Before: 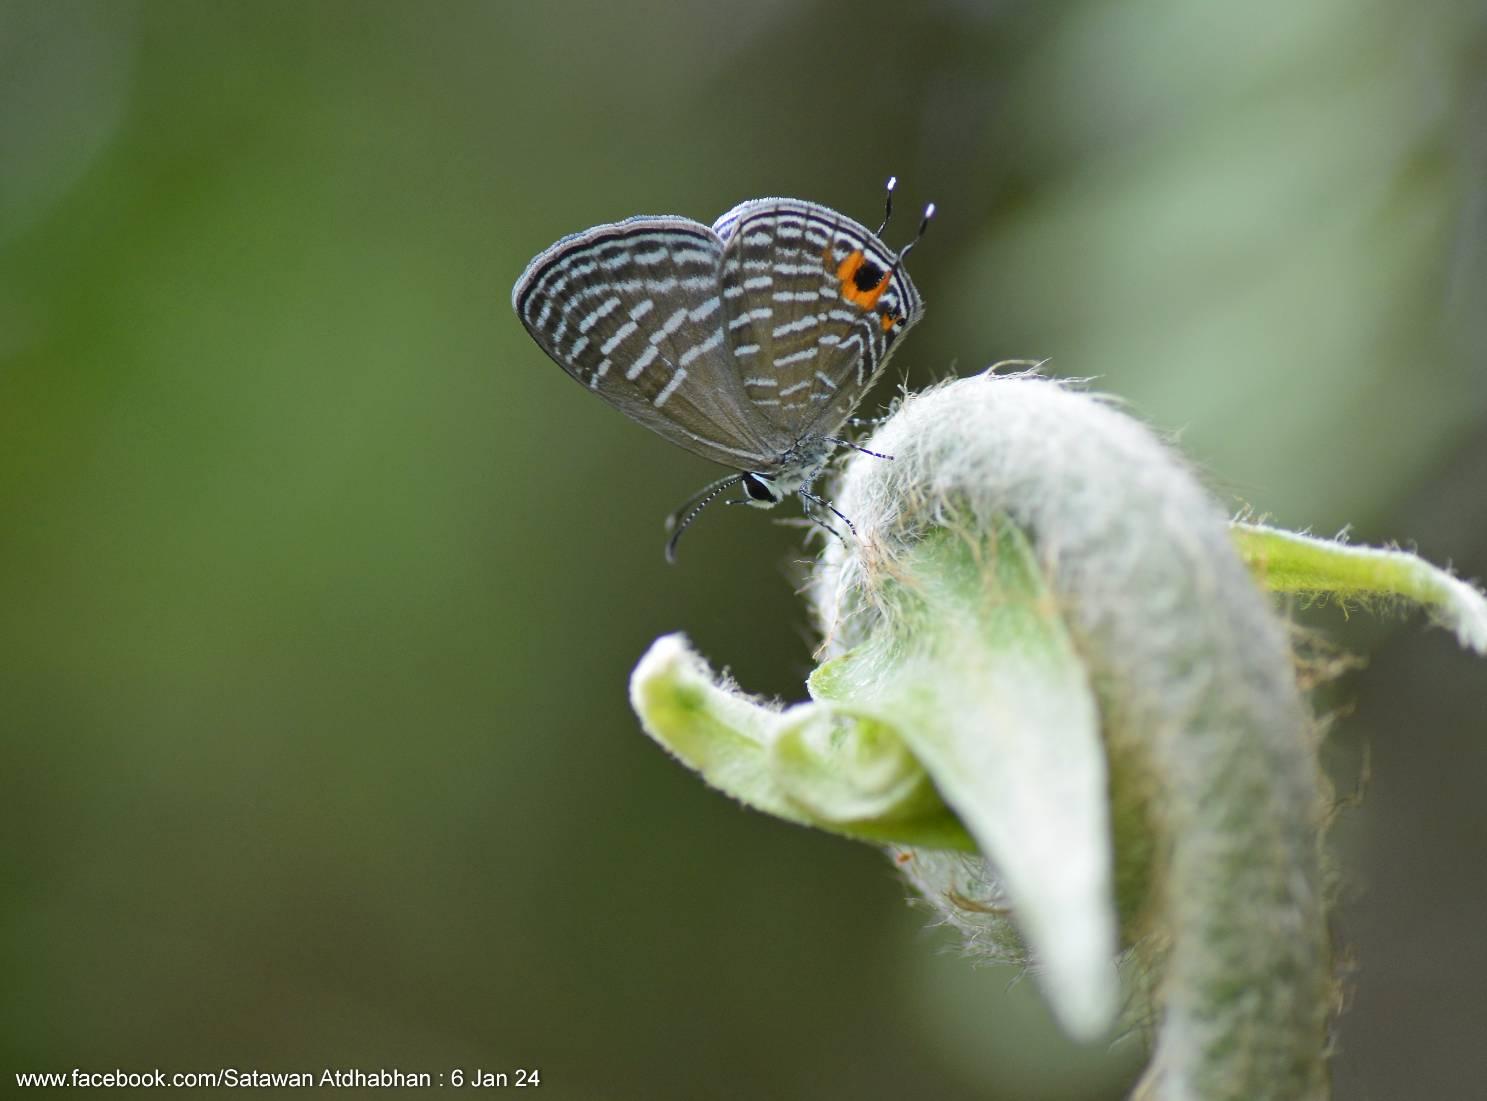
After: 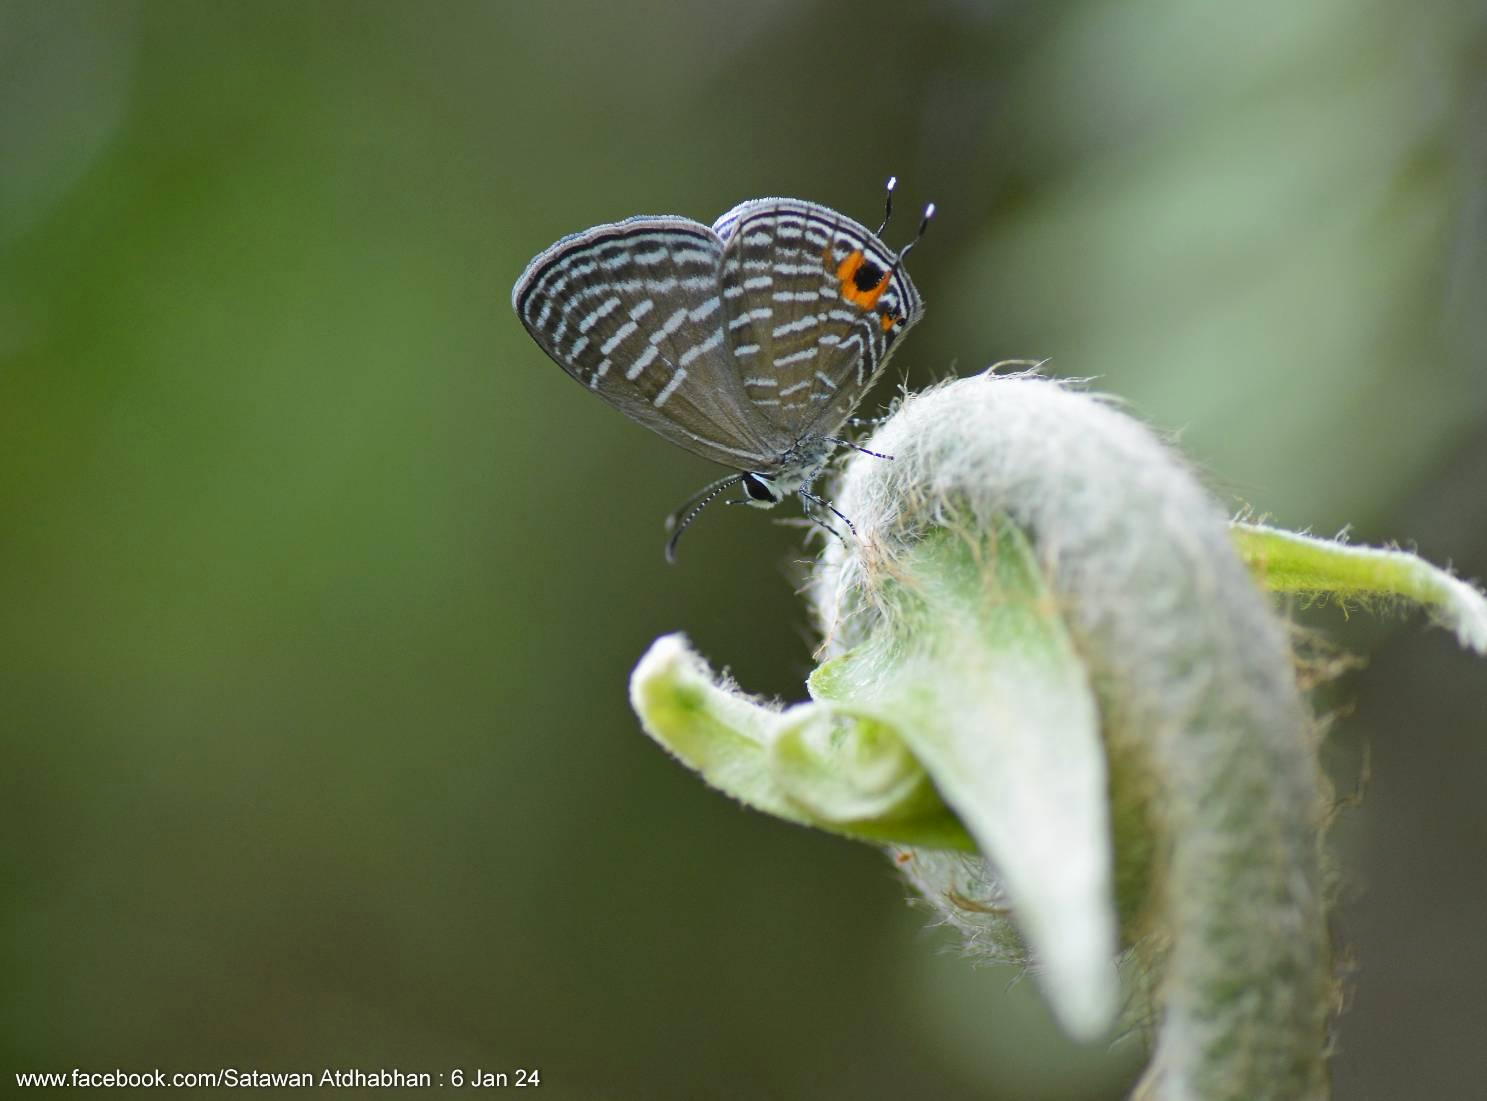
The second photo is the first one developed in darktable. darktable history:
contrast brightness saturation: contrast -0.023, brightness -0.014, saturation 0.029
